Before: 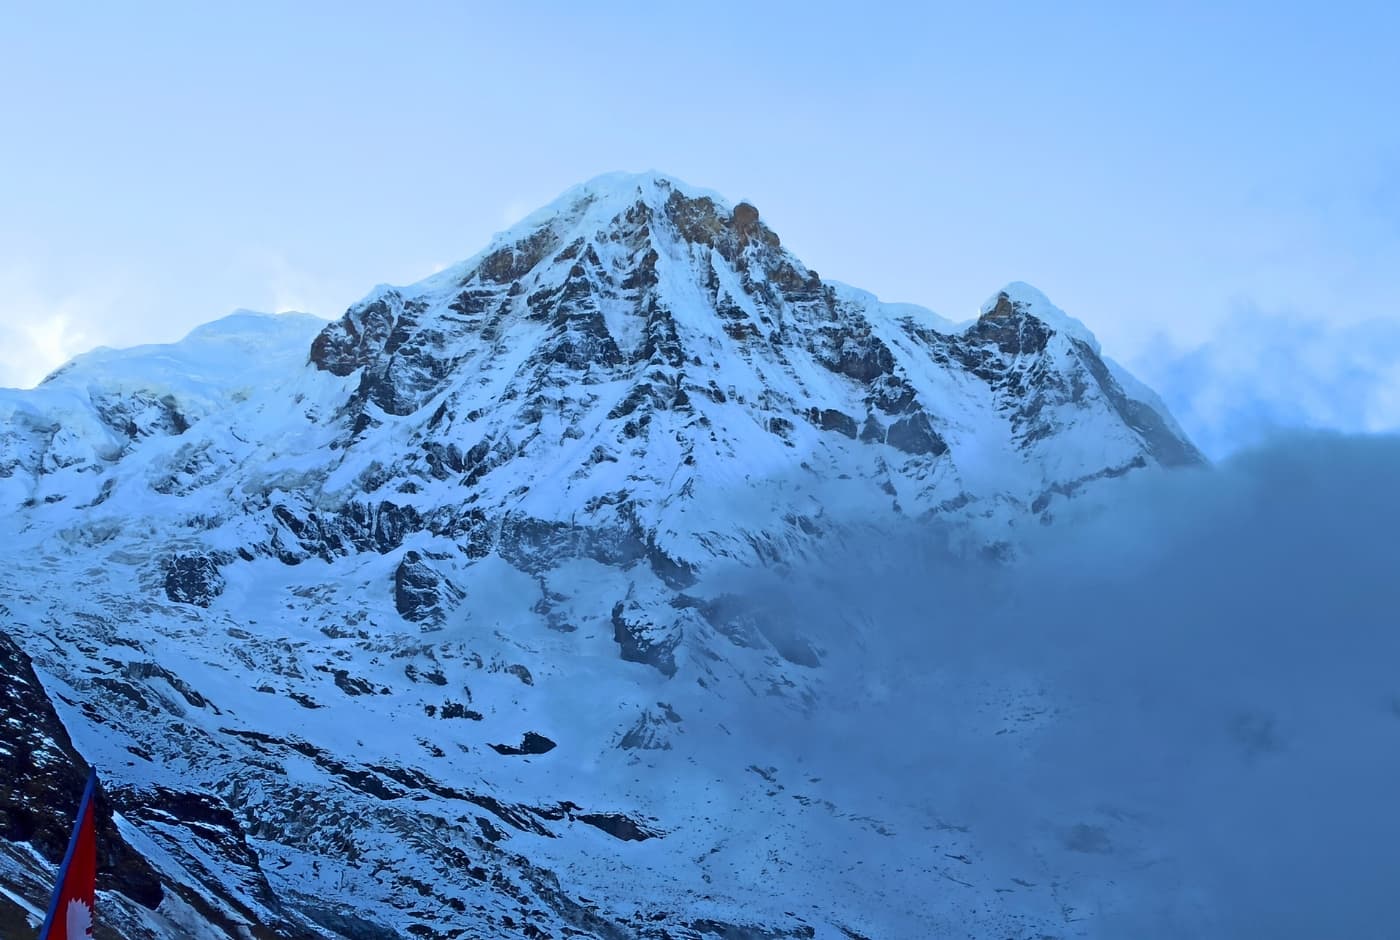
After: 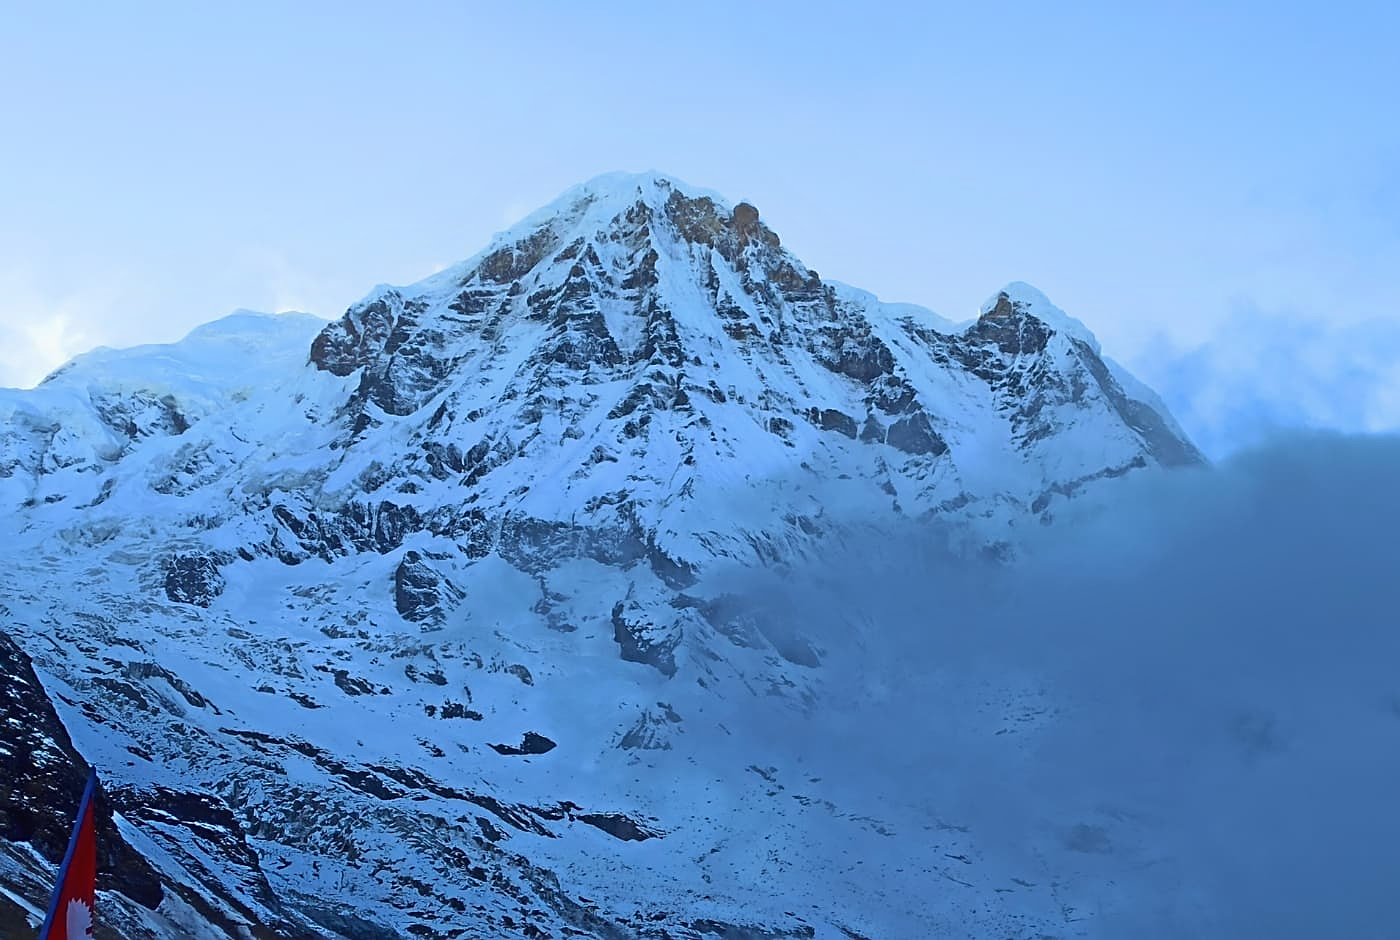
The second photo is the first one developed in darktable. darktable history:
sharpen: on, module defaults
contrast equalizer: octaves 7, y [[0.6 ×6], [0.55 ×6], [0 ×6], [0 ×6], [0 ×6]], mix -0.309
